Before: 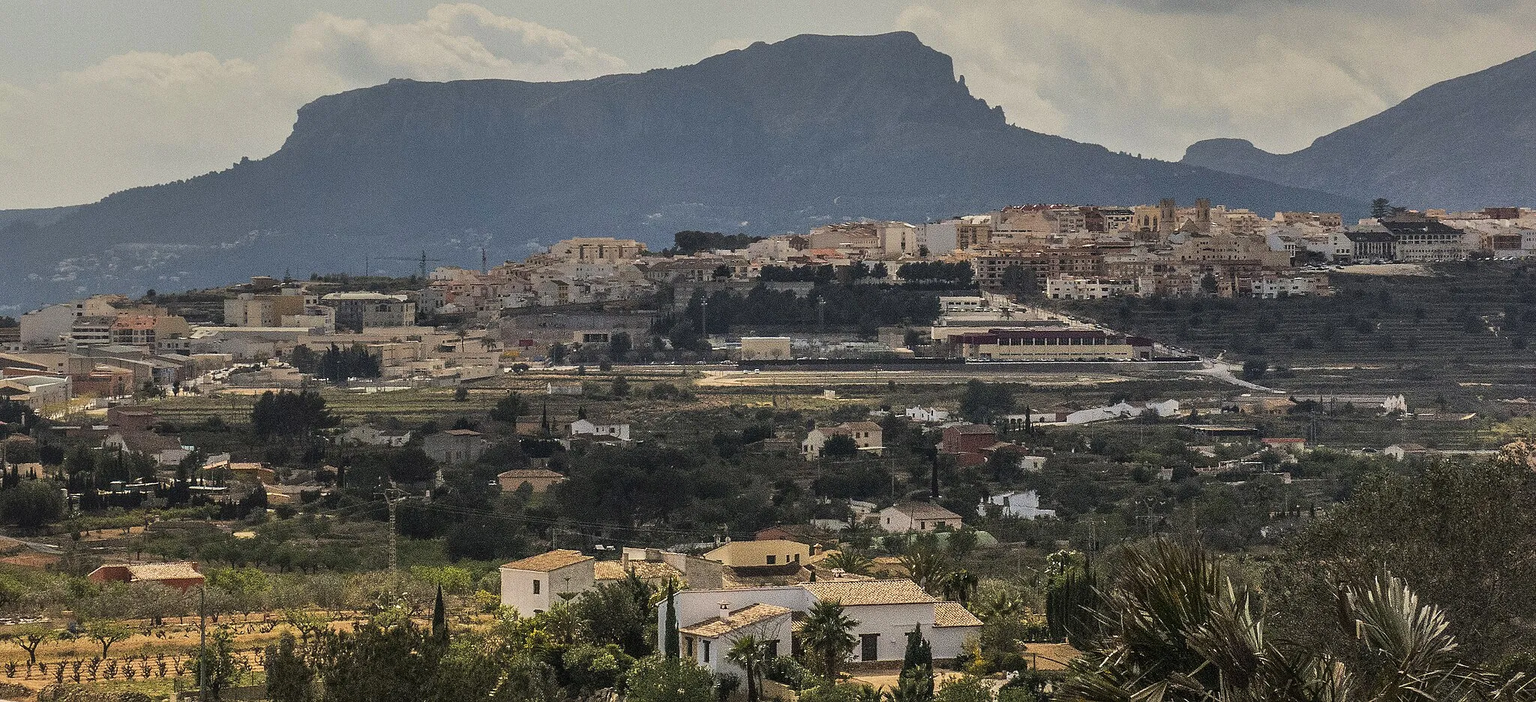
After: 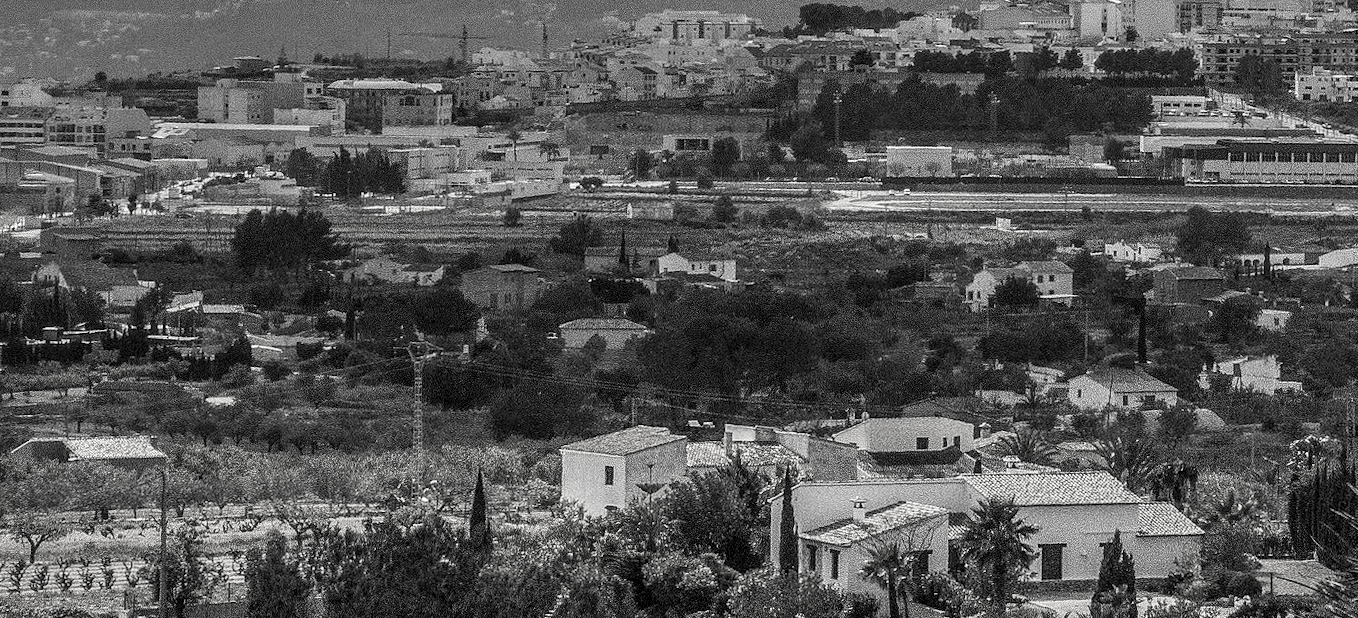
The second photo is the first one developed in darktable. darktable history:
crop and rotate: angle -0.765°, left 3.695%, top 31.957%, right 28.02%
local contrast: highlights 63%, detail 143%, midtone range 0.432
contrast brightness saturation: saturation -0.981
